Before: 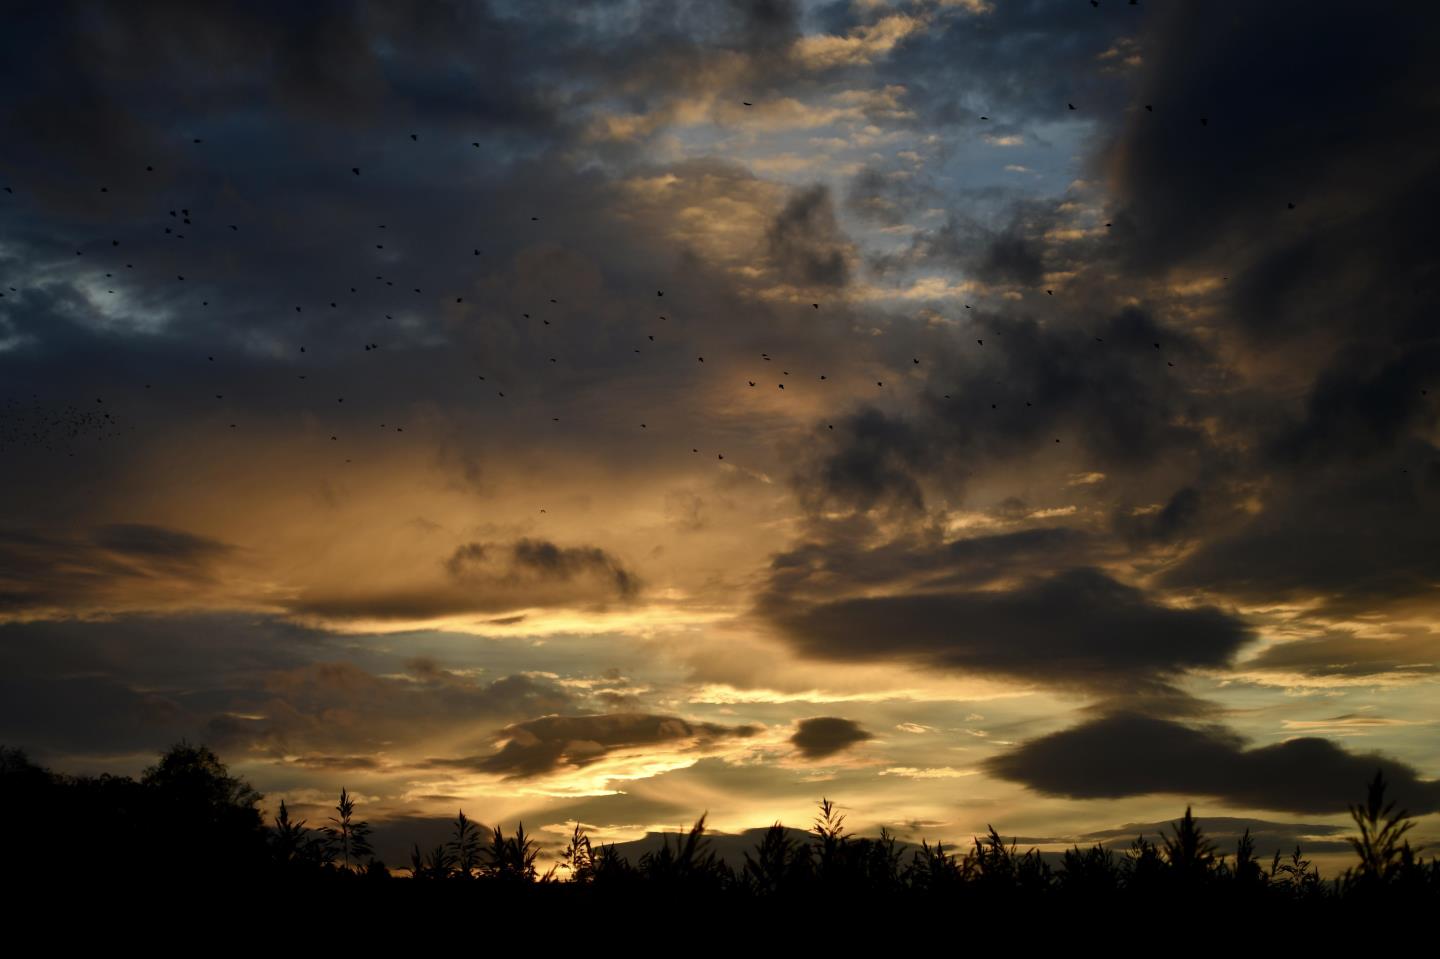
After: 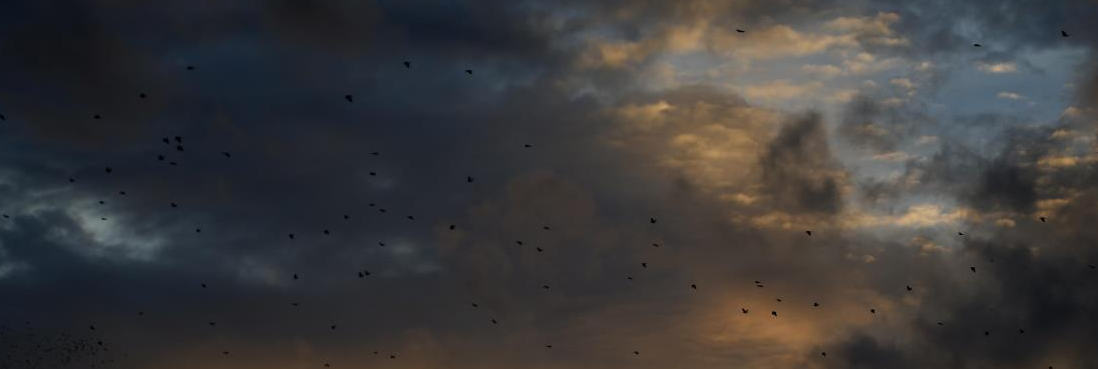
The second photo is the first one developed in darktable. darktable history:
crop: left 0.512%, top 7.644%, right 23.209%, bottom 53.807%
